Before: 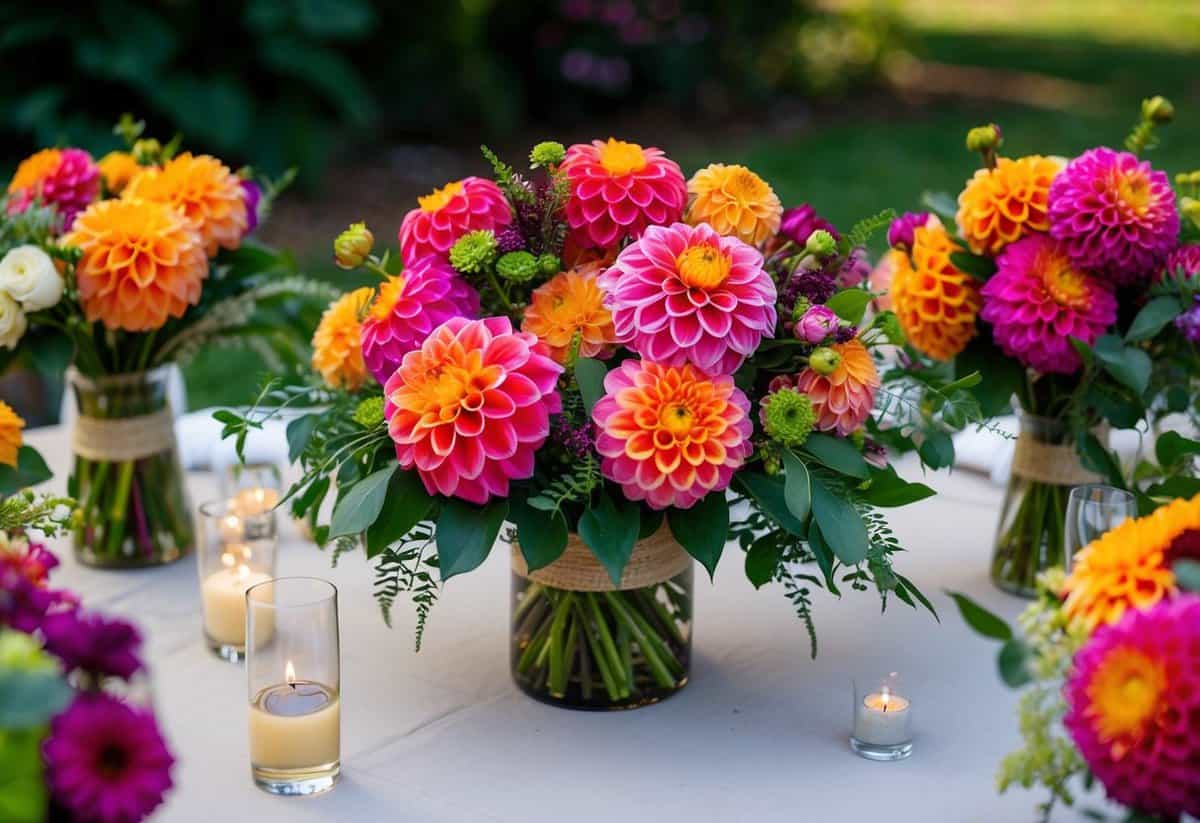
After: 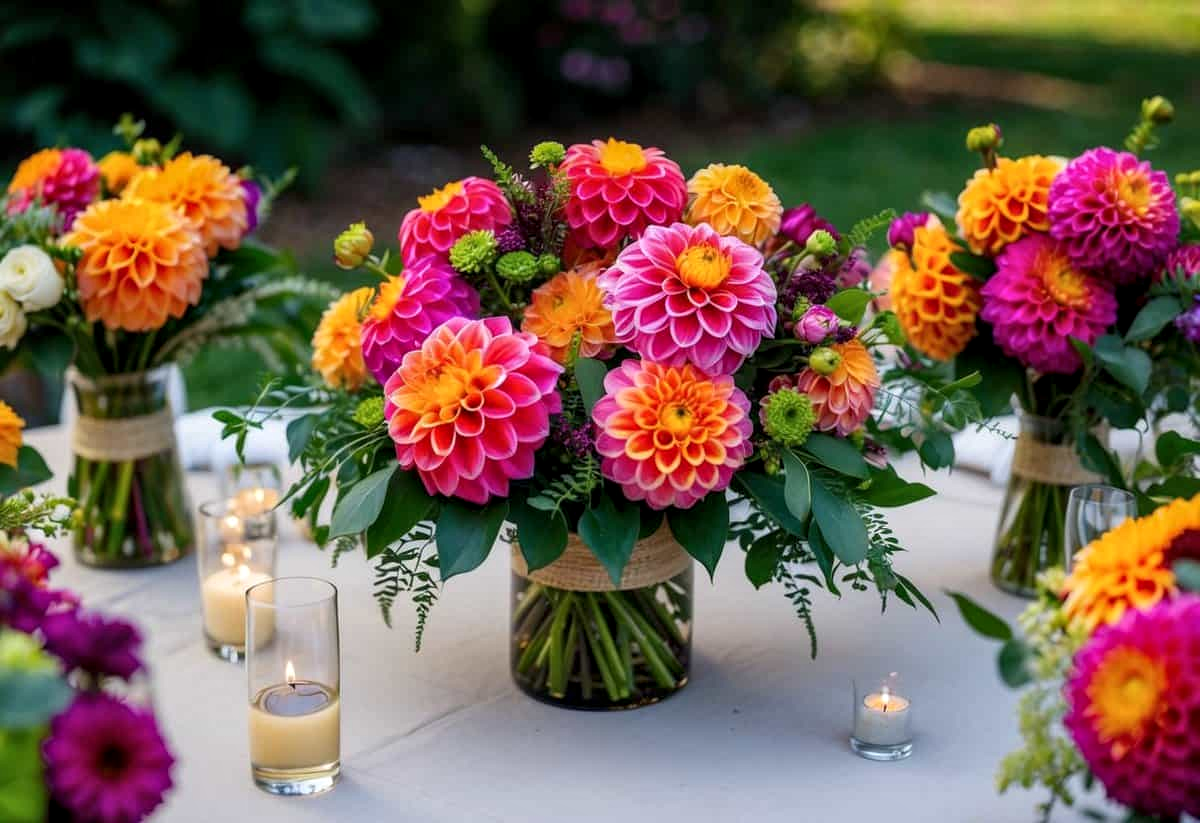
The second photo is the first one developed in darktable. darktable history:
local contrast: on, module defaults
levels: black 0.016%
